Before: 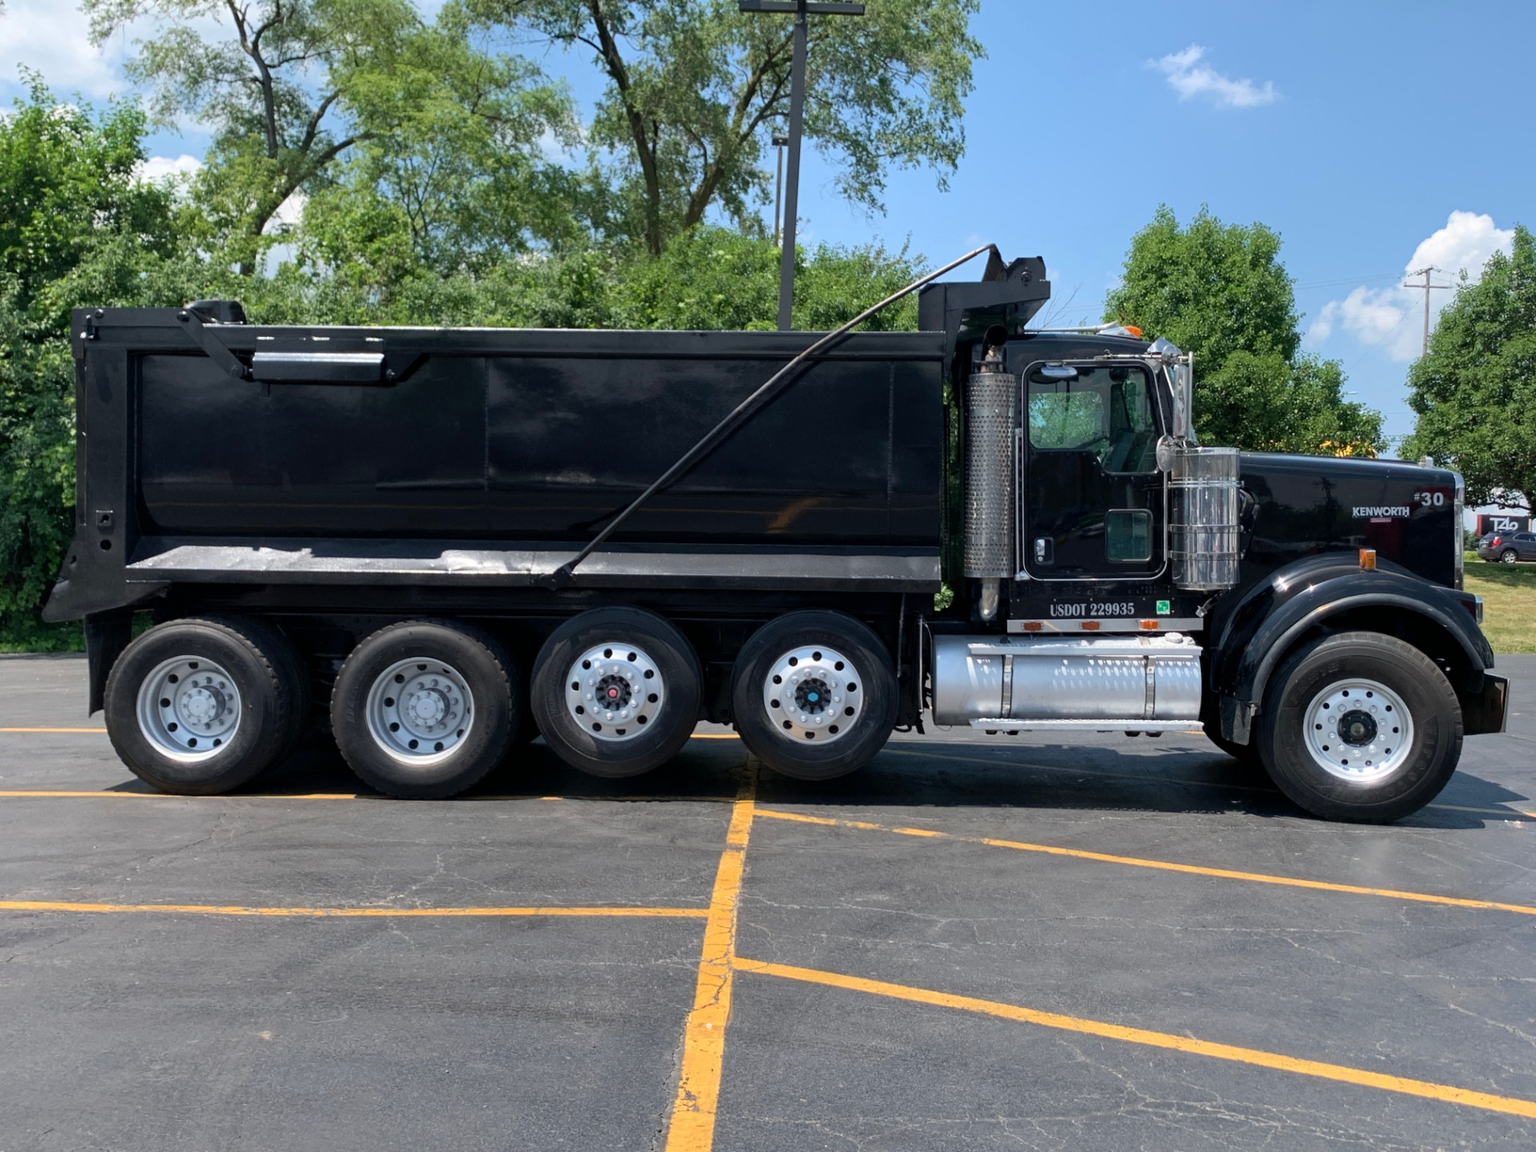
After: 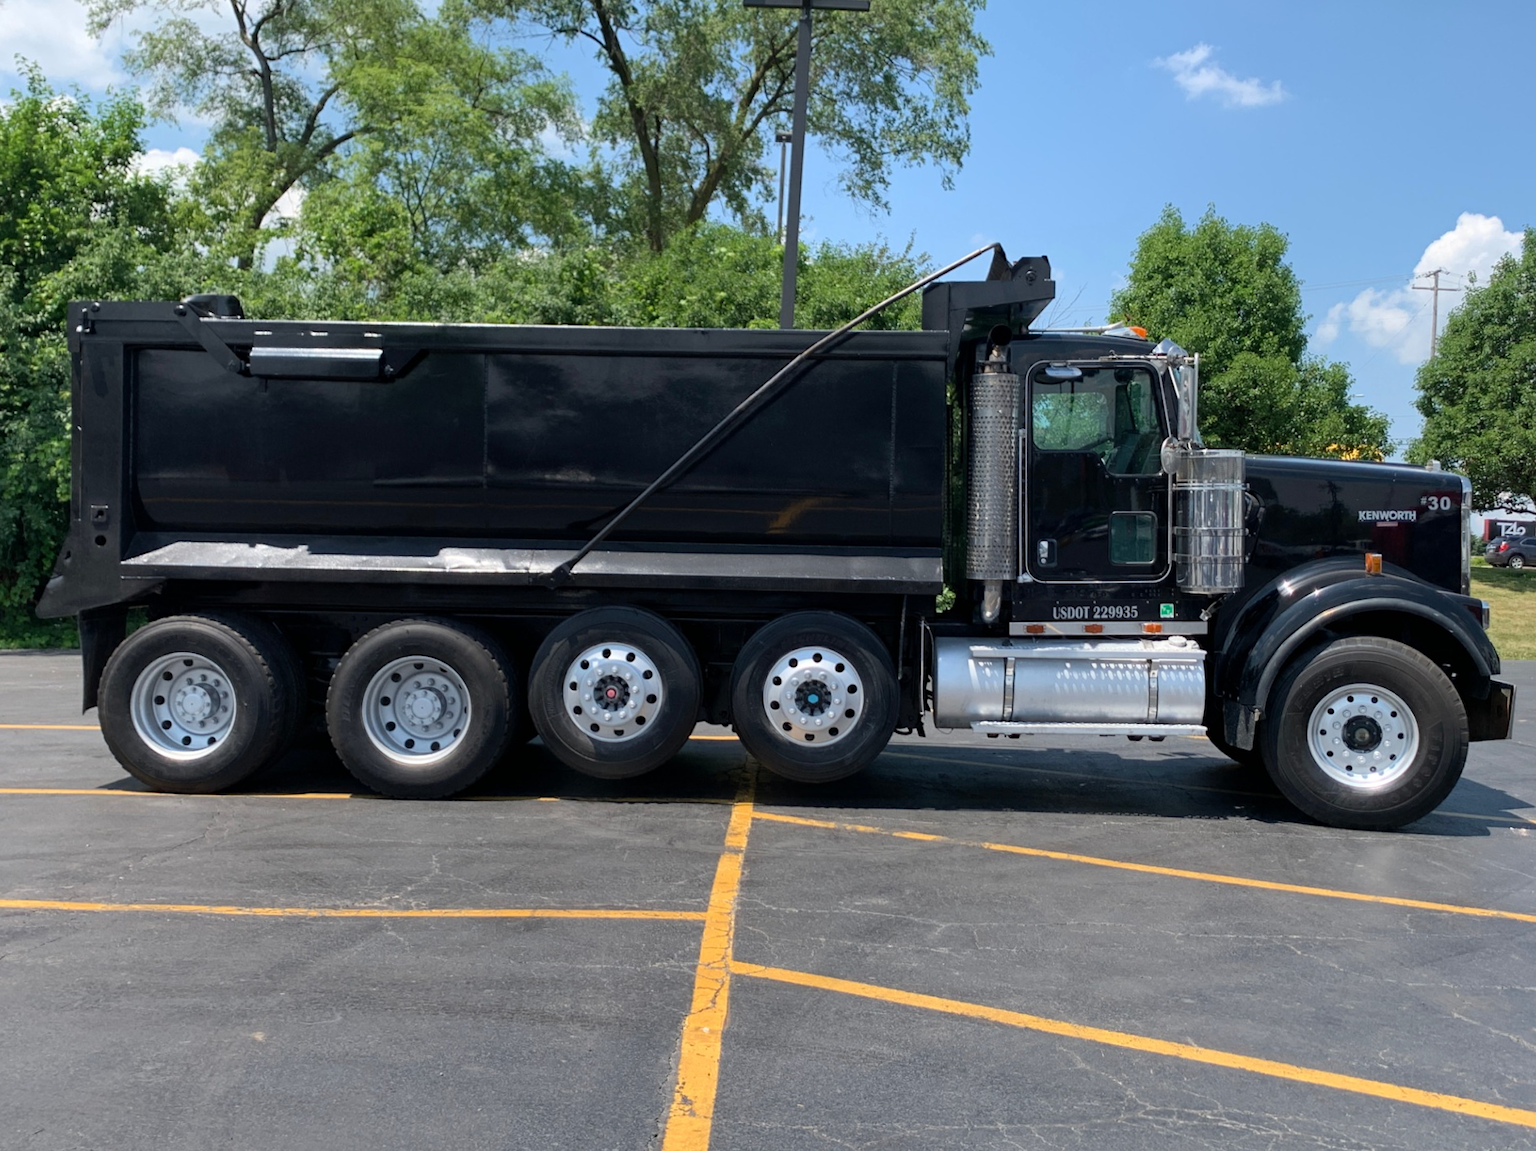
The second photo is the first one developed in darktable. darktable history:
crop and rotate: angle -0.385°
